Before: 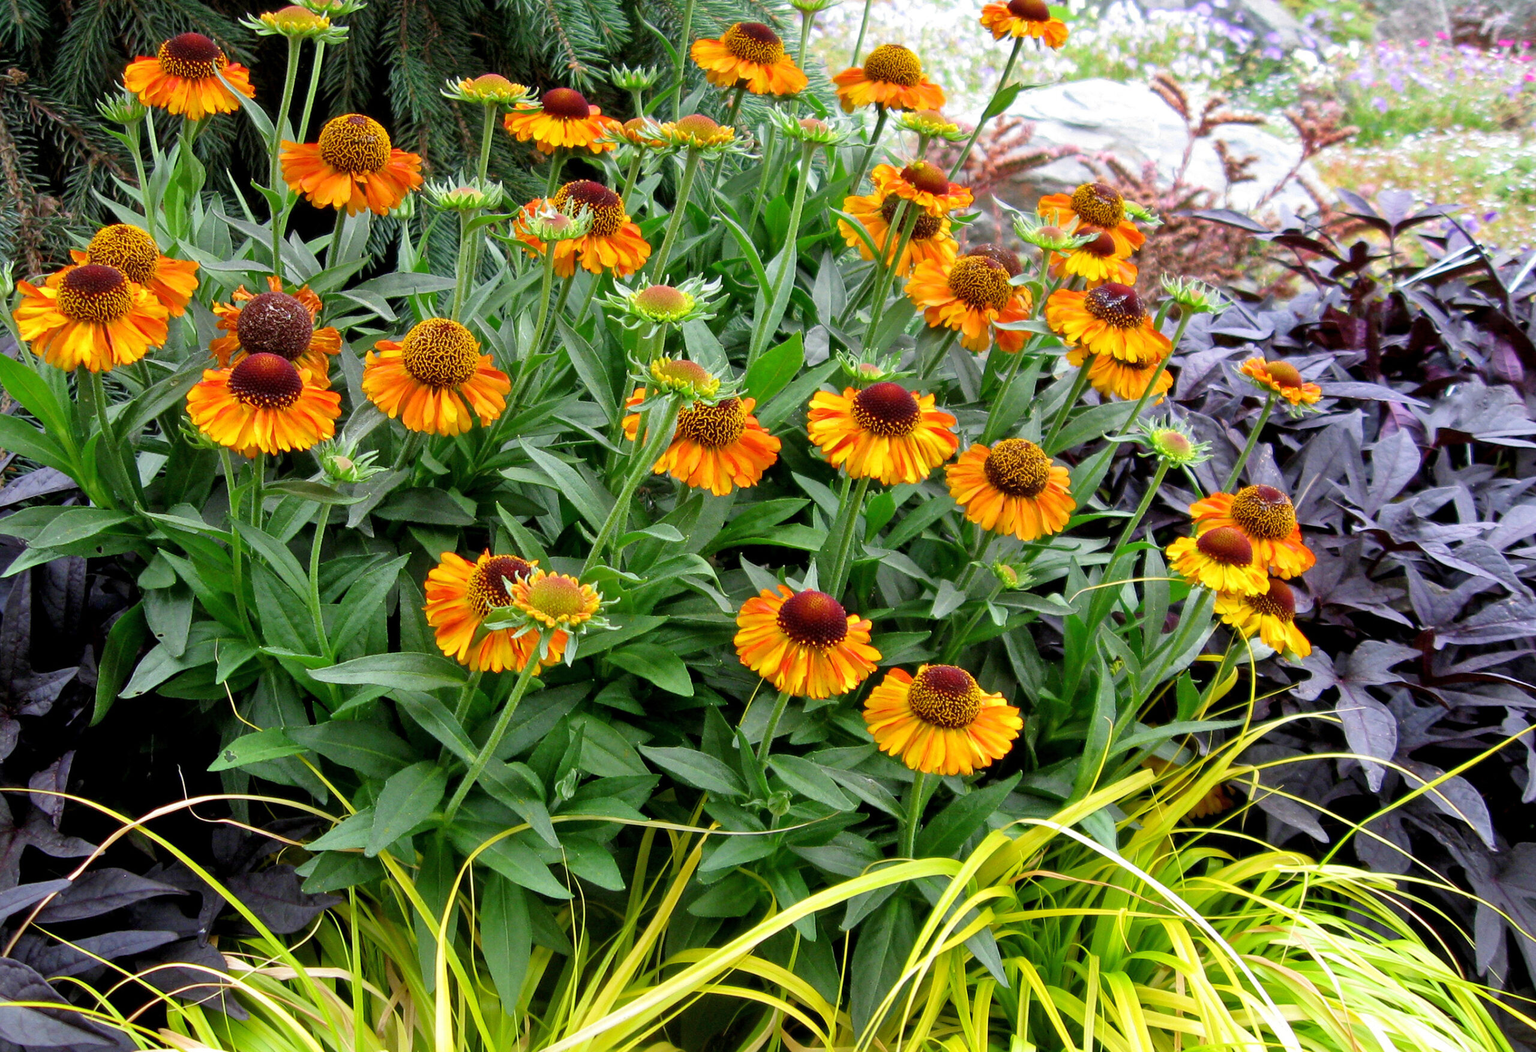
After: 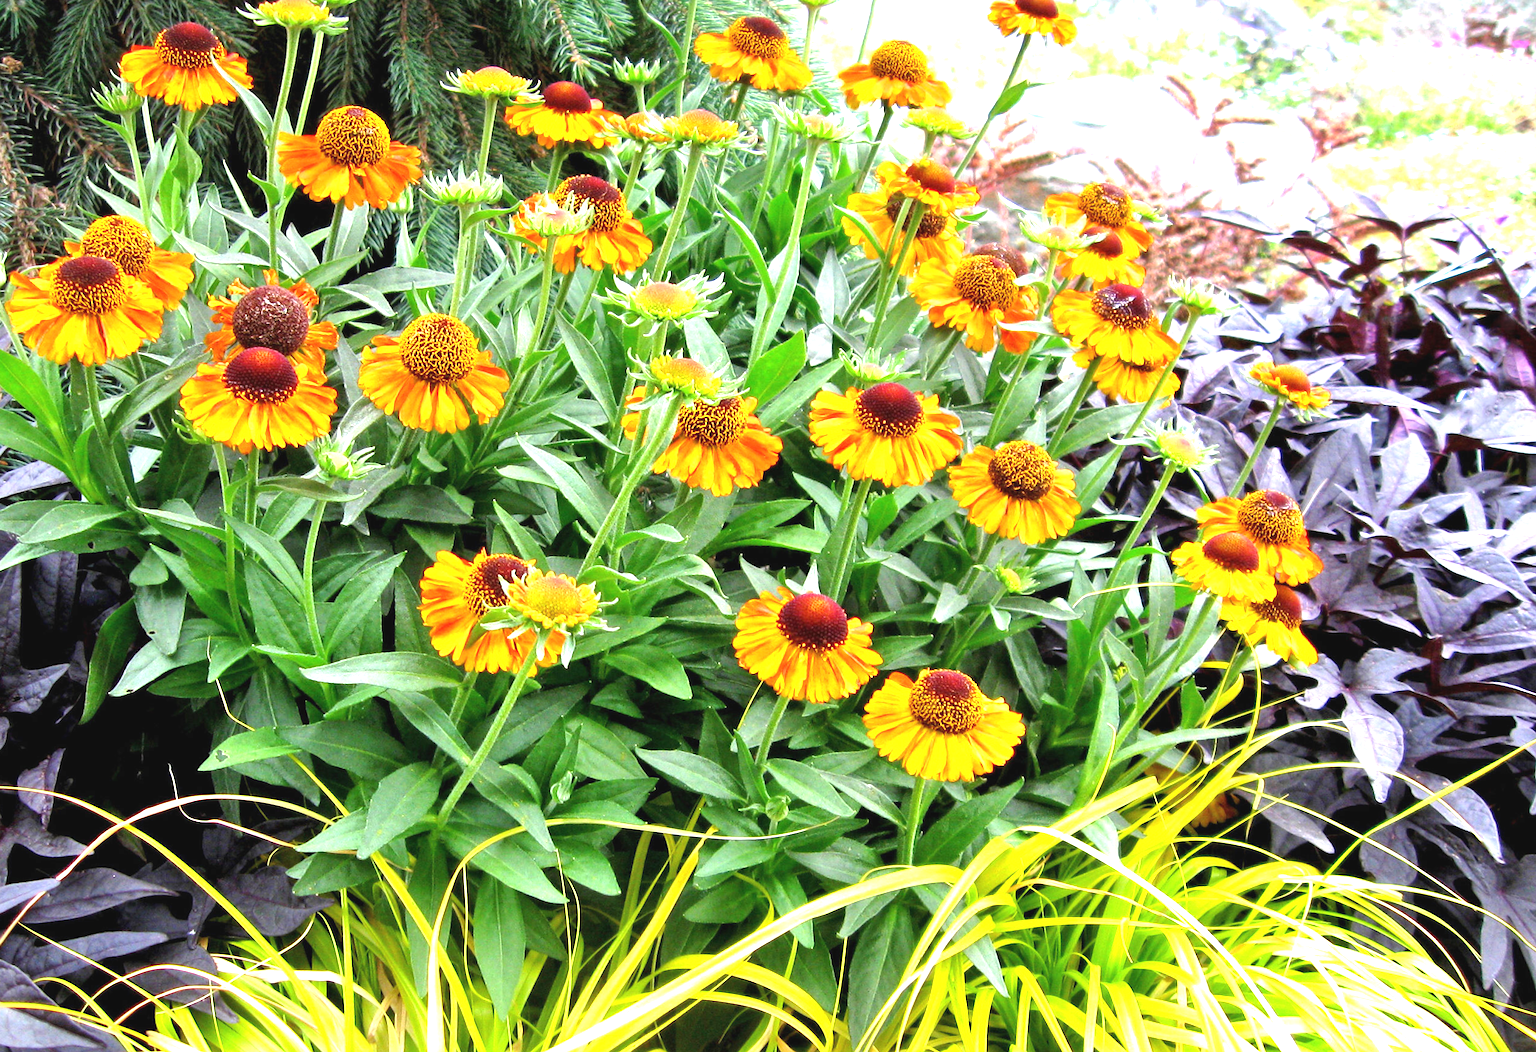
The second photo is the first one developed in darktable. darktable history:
crop and rotate: angle -0.5°
exposure: black level correction -0.002, exposure 1.35 EV, compensate highlight preservation false
